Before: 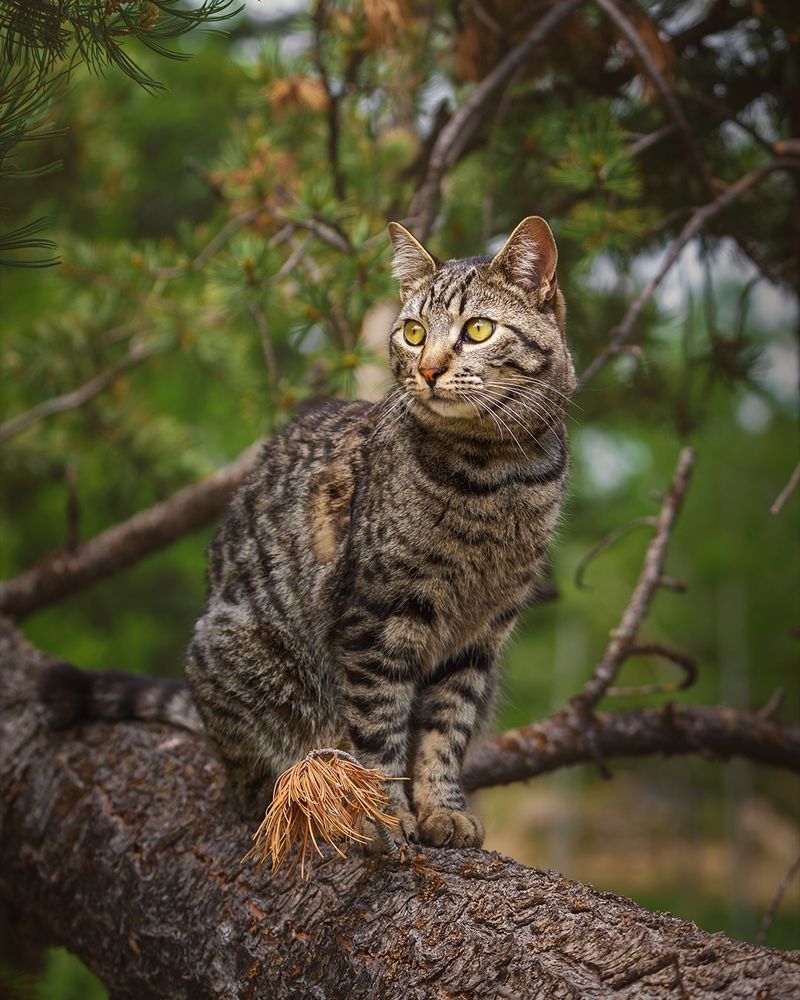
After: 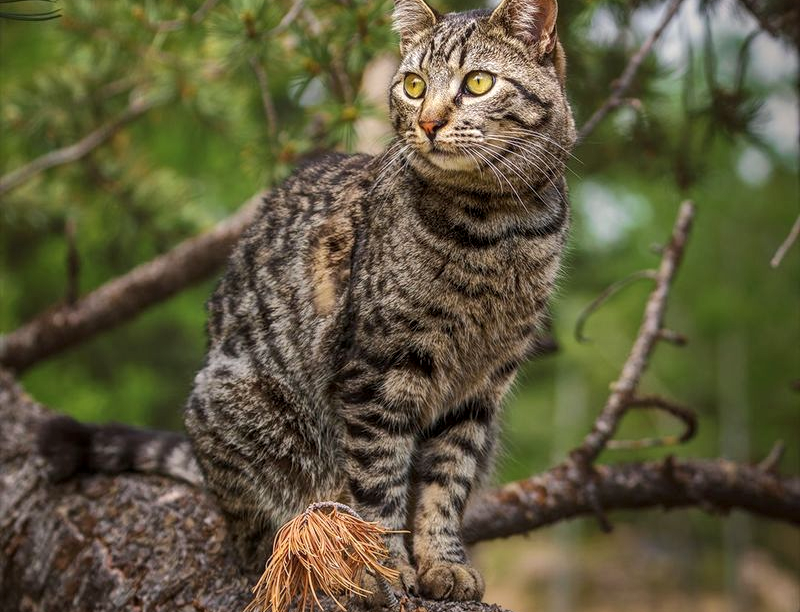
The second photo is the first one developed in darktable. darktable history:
local contrast: on, module defaults
crop and rotate: top 24.766%, bottom 13.945%
shadows and highlights: soften with gaussian
